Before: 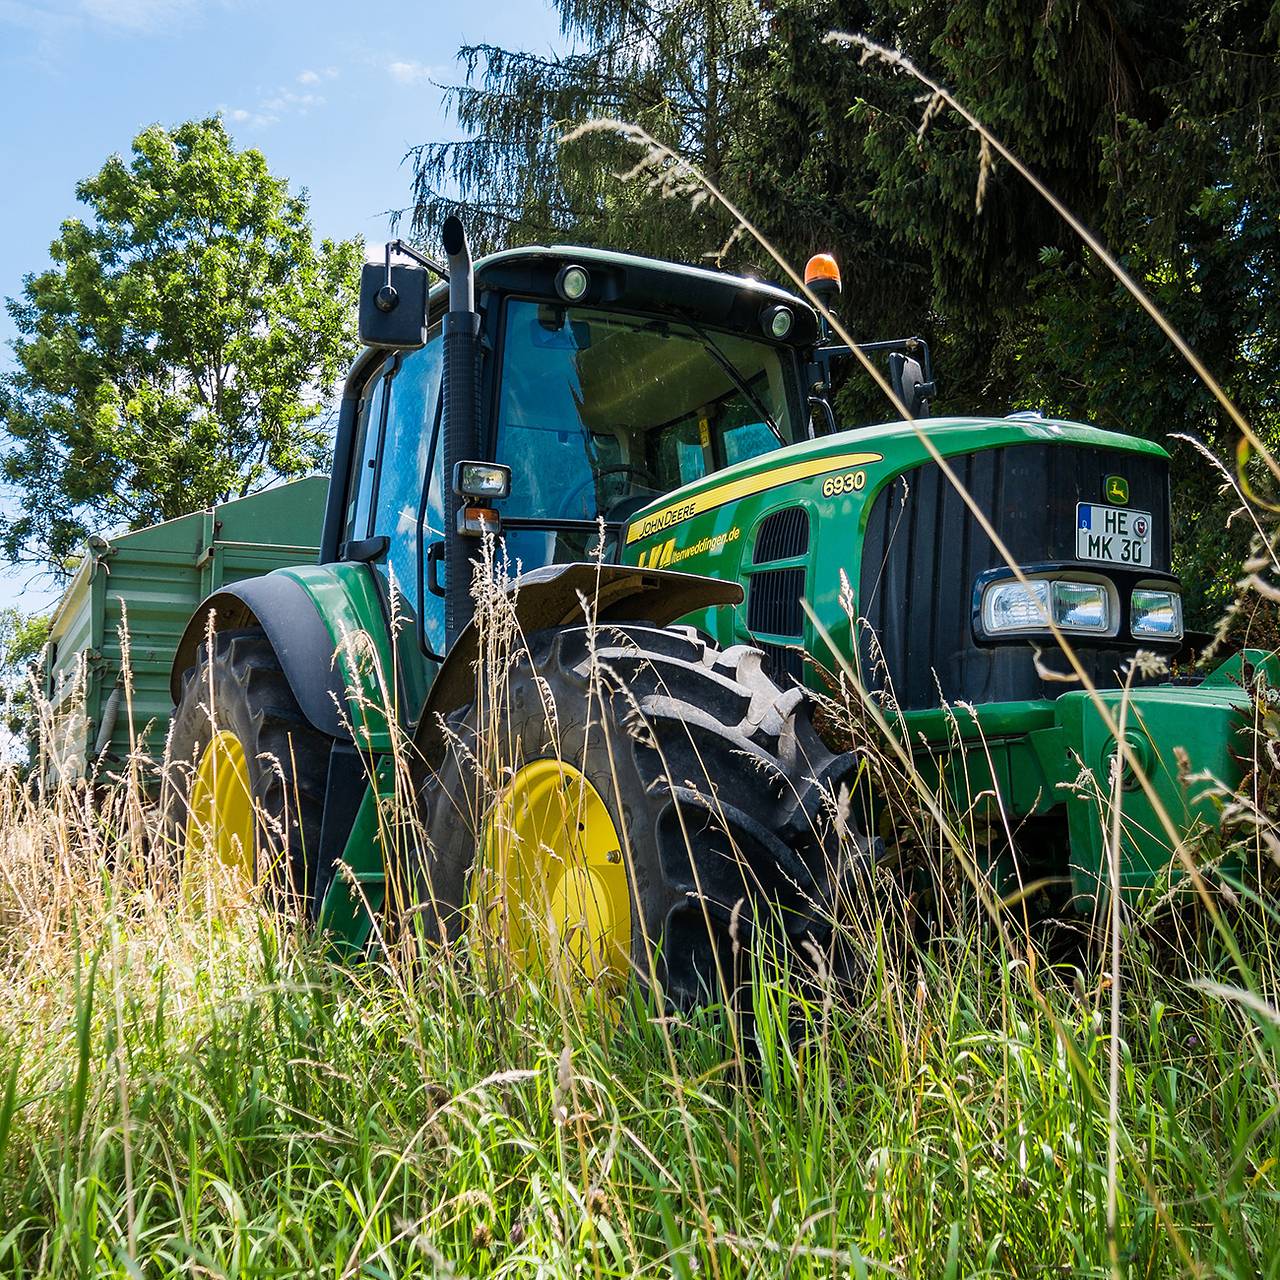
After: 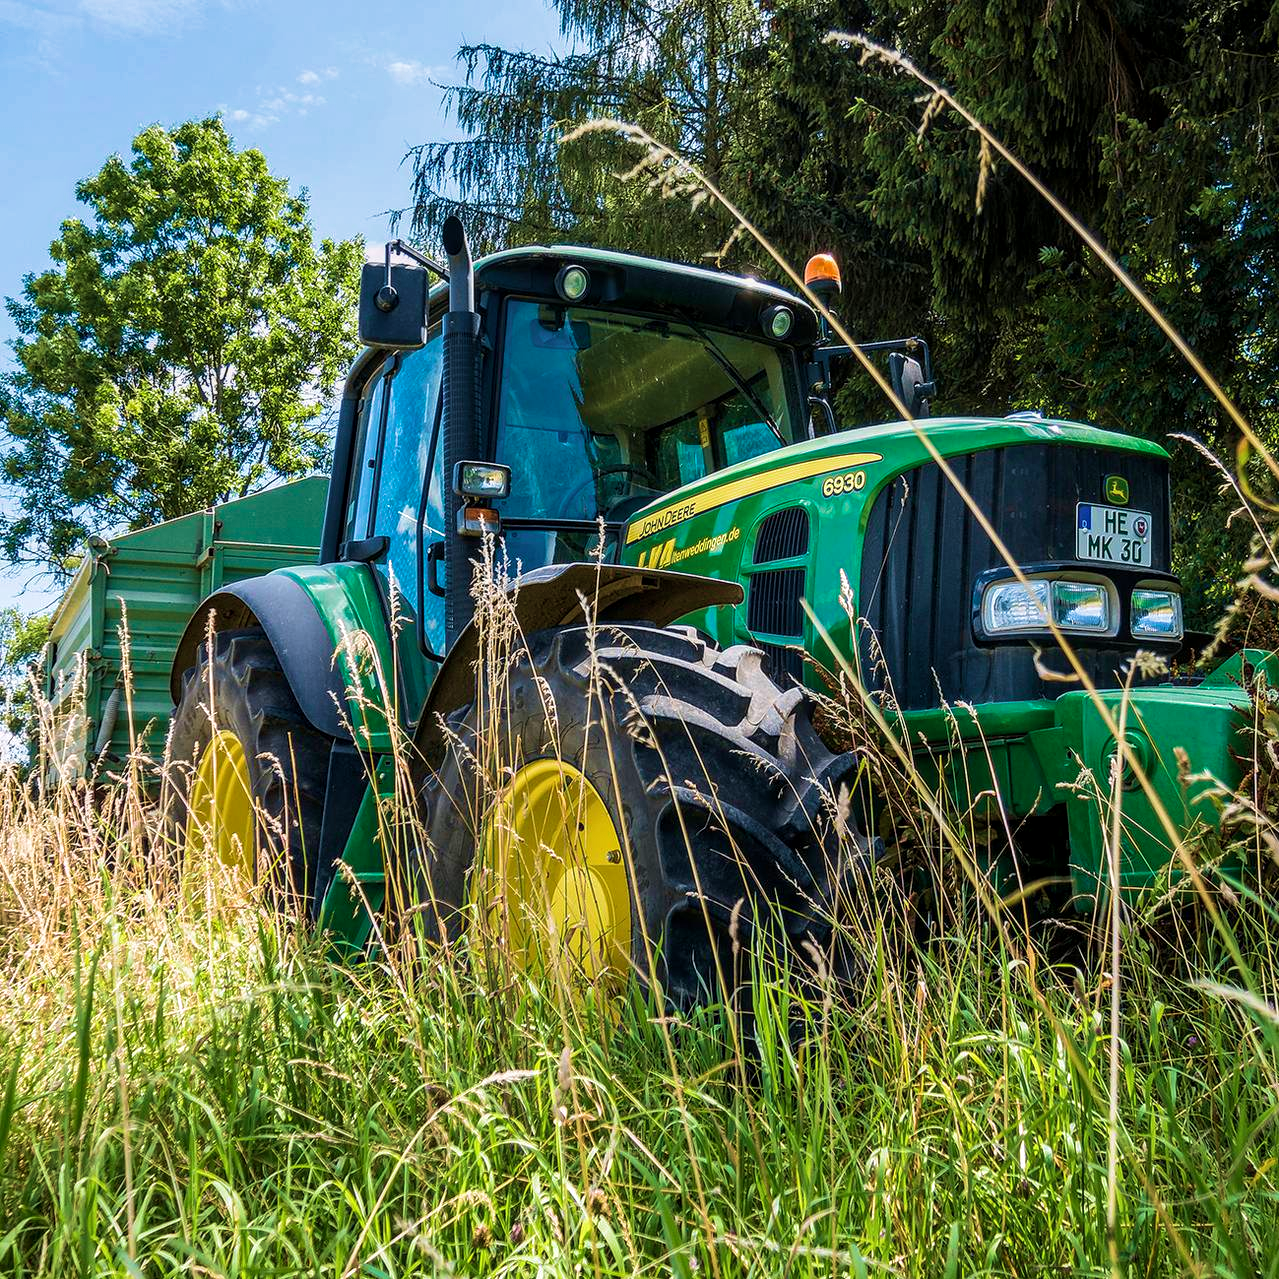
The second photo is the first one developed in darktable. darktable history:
white balance: emerald 1
local contrast: on, module defaults
exposure: exposure -0.01 EV, compensate highlight preservation false
velvia: strength 56%
